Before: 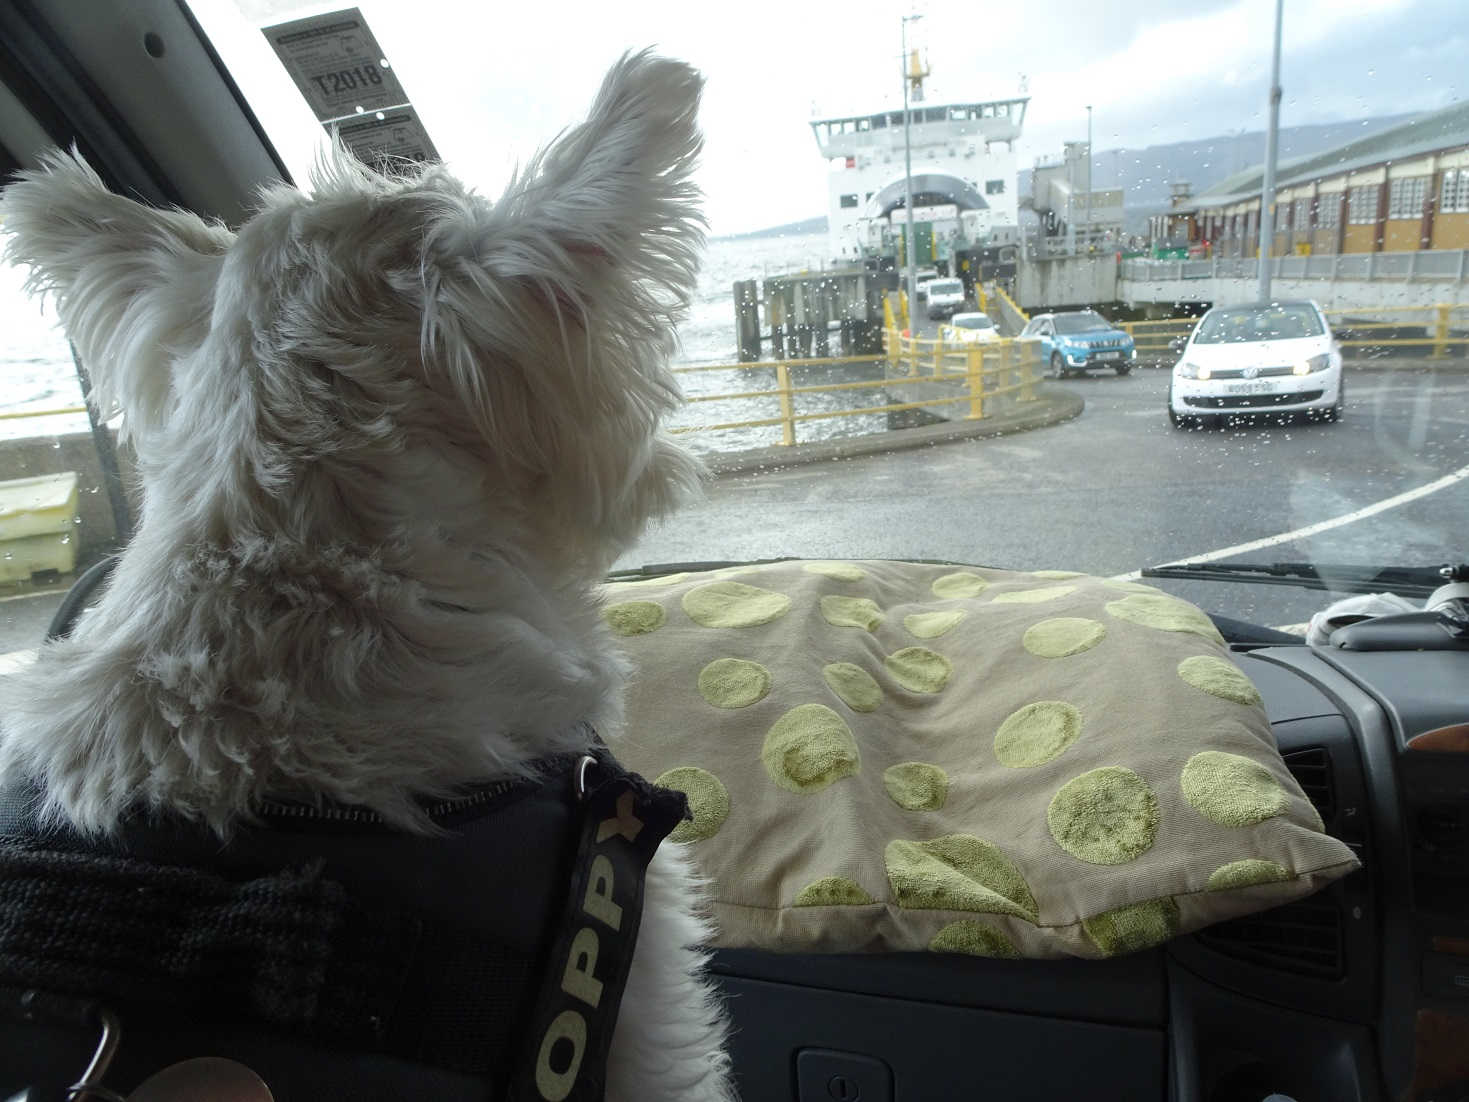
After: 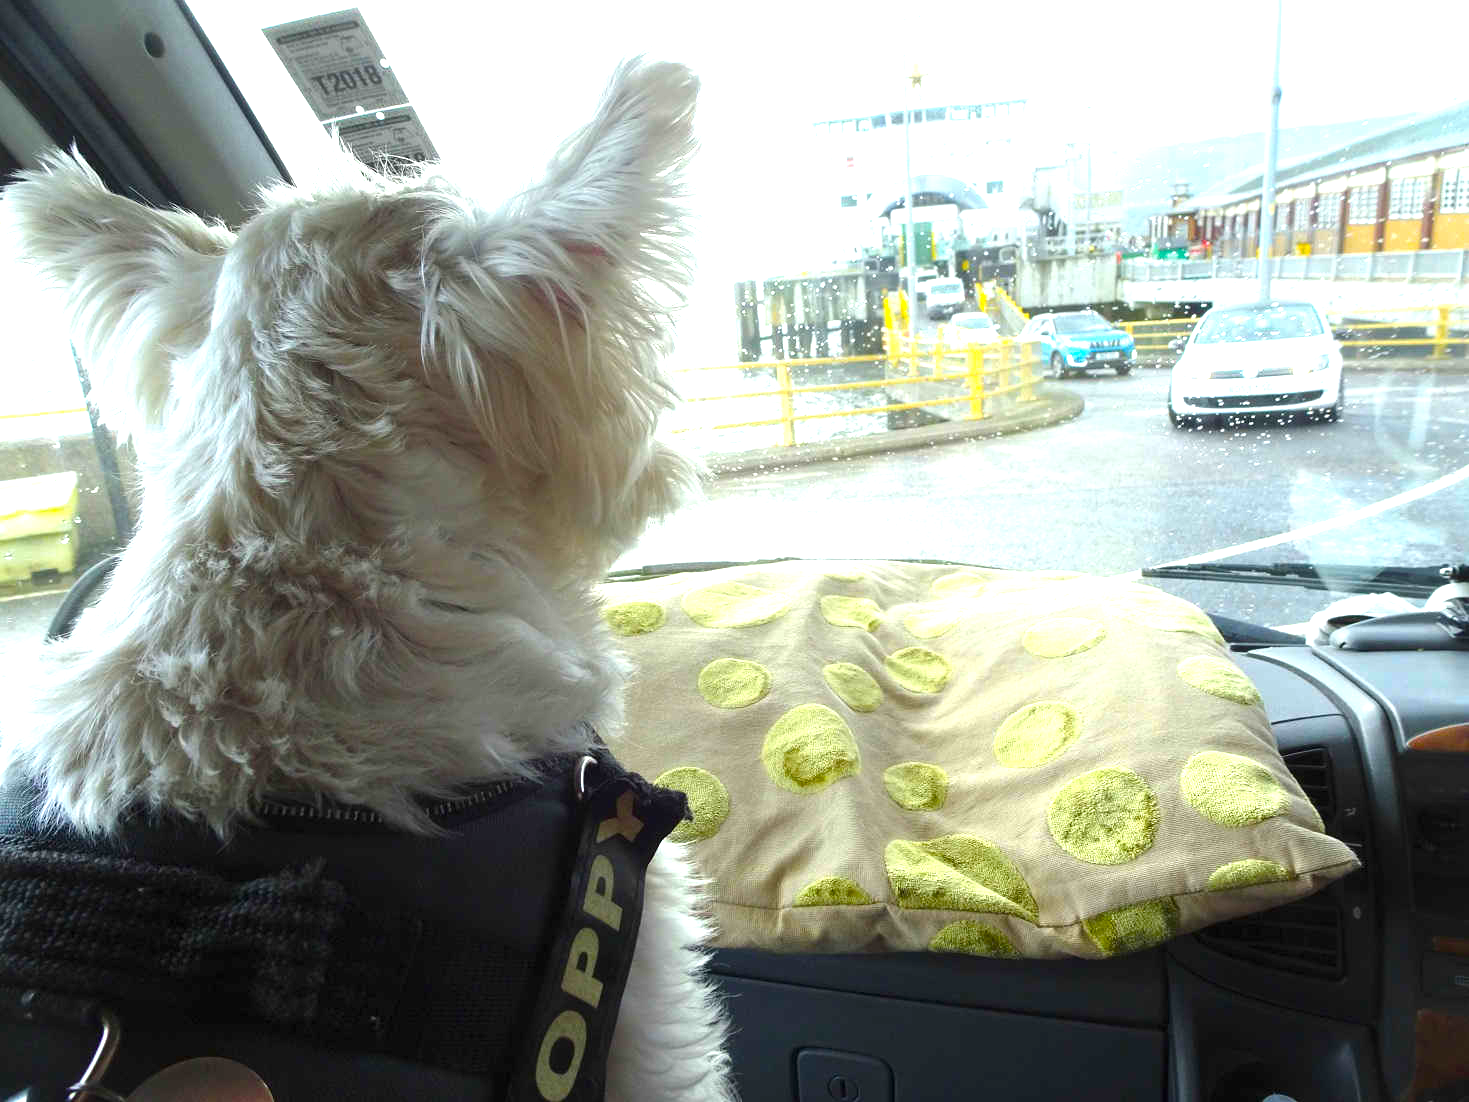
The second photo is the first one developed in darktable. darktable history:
color balance rgb: linear chroma grading › global chroma 14.726%, perceptual saturation grading › global saturation 30.125%, contrast 5.245%
exposure: black level correction 0, exposure 1.2 EV, compensate exposure bias true, compensate highlight preservation false
